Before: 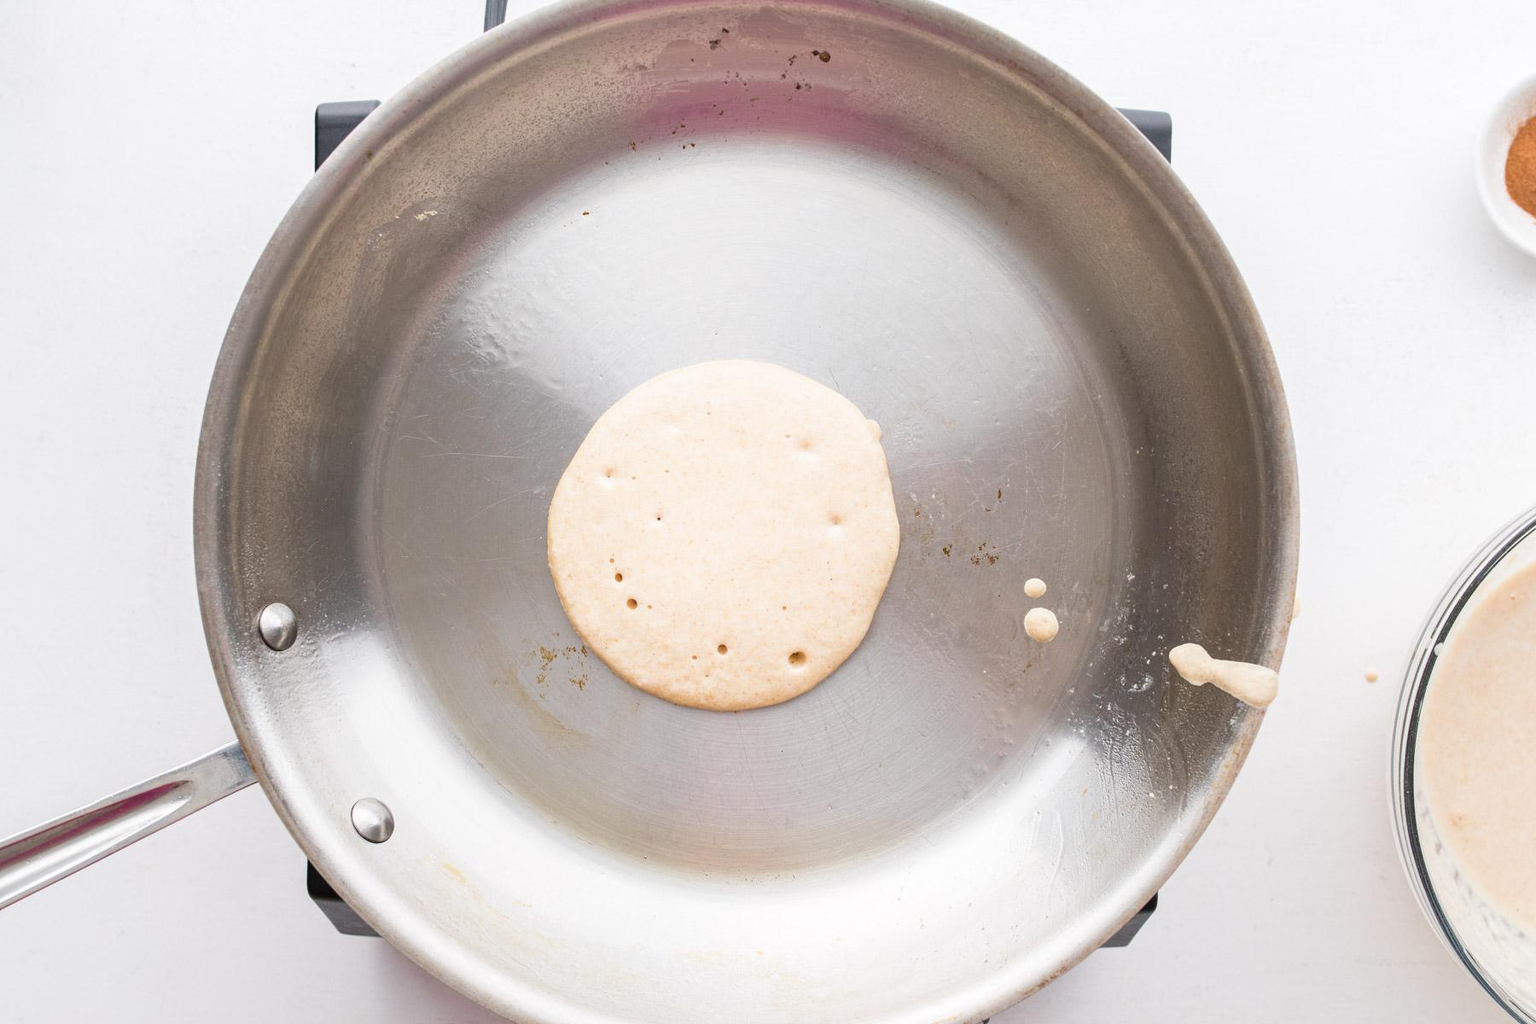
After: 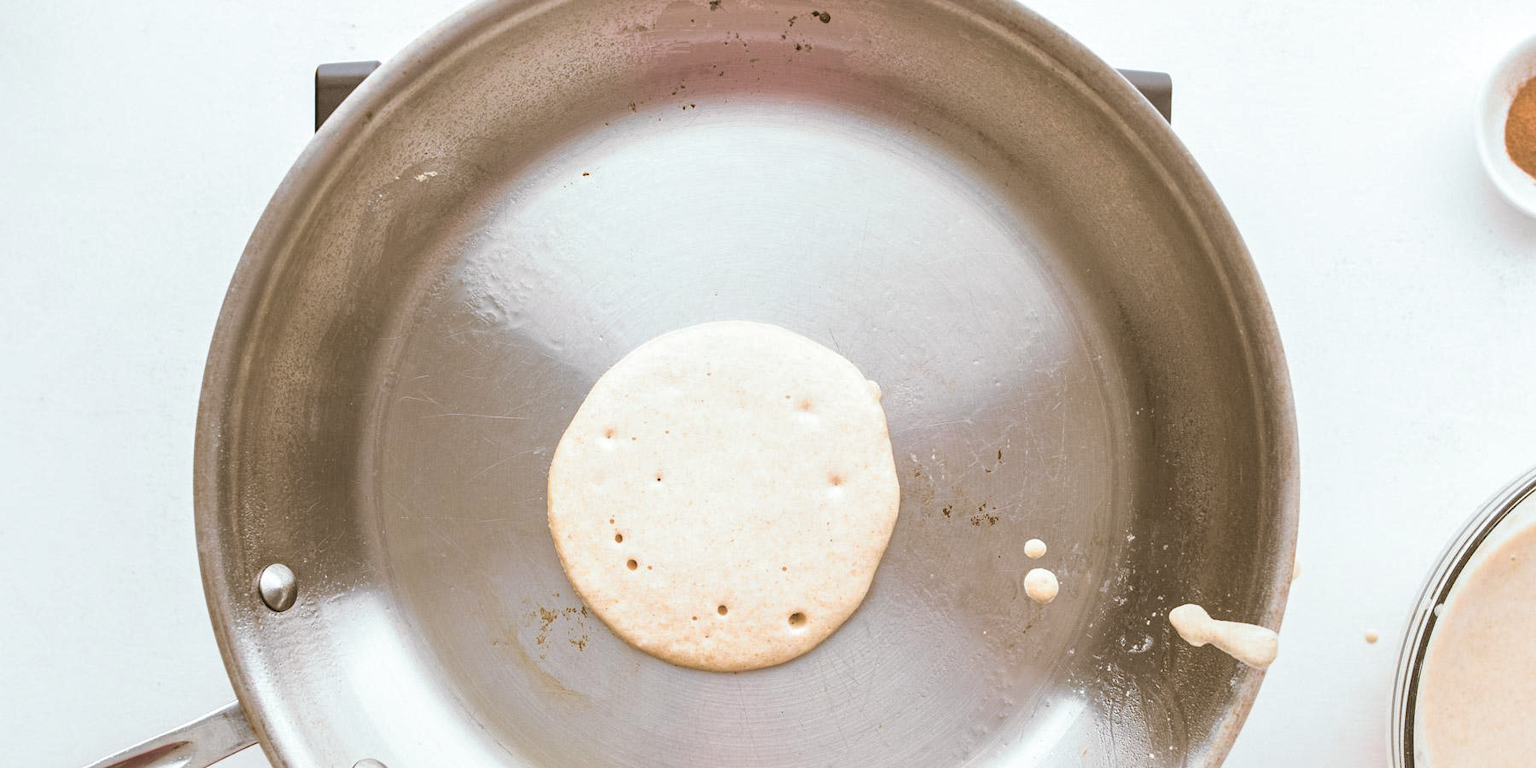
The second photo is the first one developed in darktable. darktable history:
local contrast: mode bilateral grid, contrast 20, coarseness 50, detail 130%, midtone range 0.2
crop: top 3.857%, bottom 21.132%
split-toning: shadows › hue 37.98°, highlights › hue 185.58°, balance -55.261
